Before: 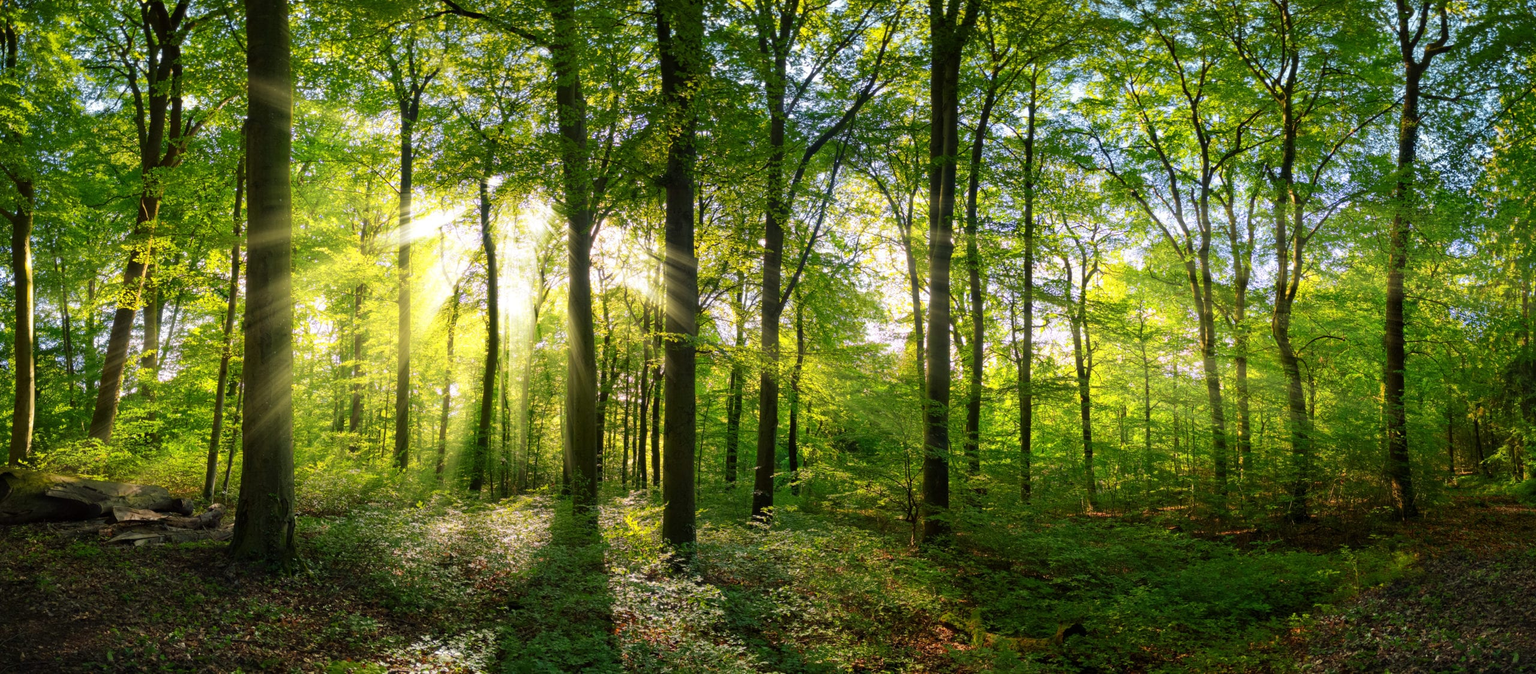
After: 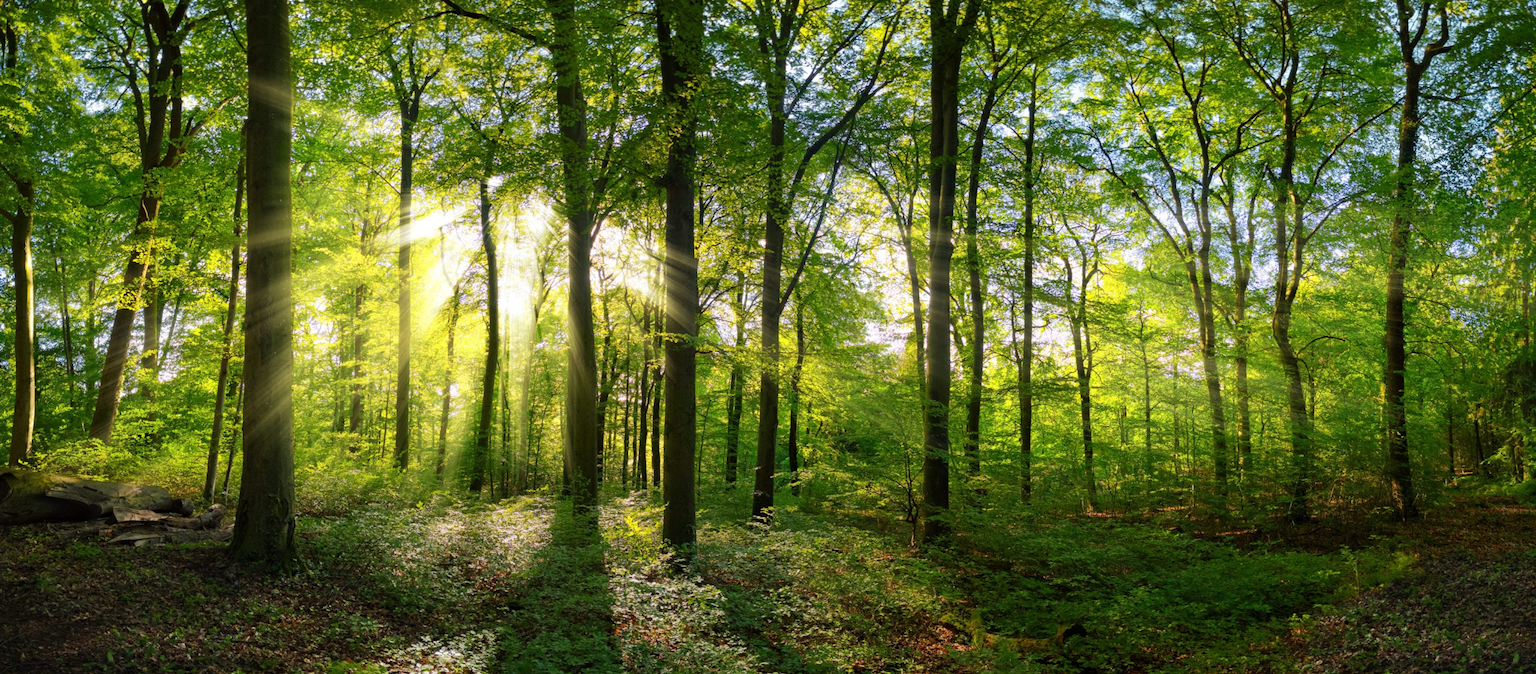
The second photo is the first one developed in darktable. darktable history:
color correction: highlights a* 0.013, highlights b* -0.613
